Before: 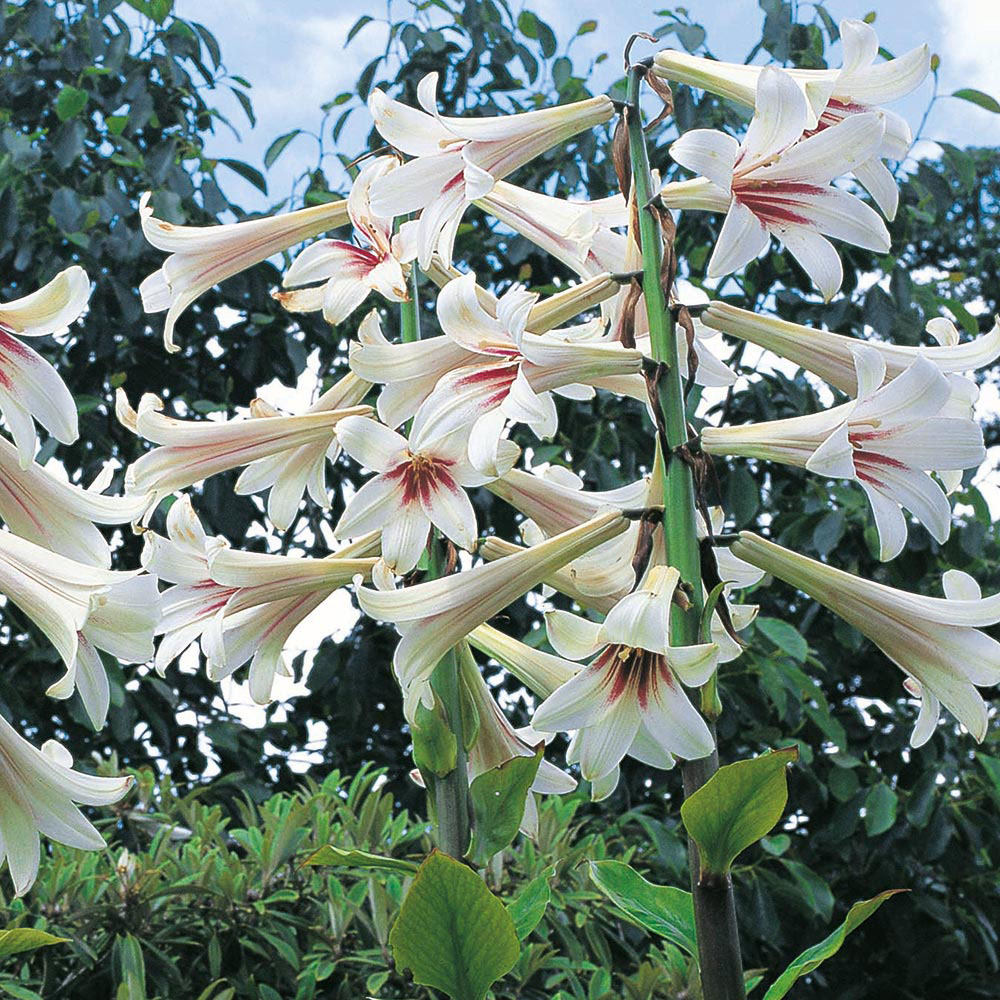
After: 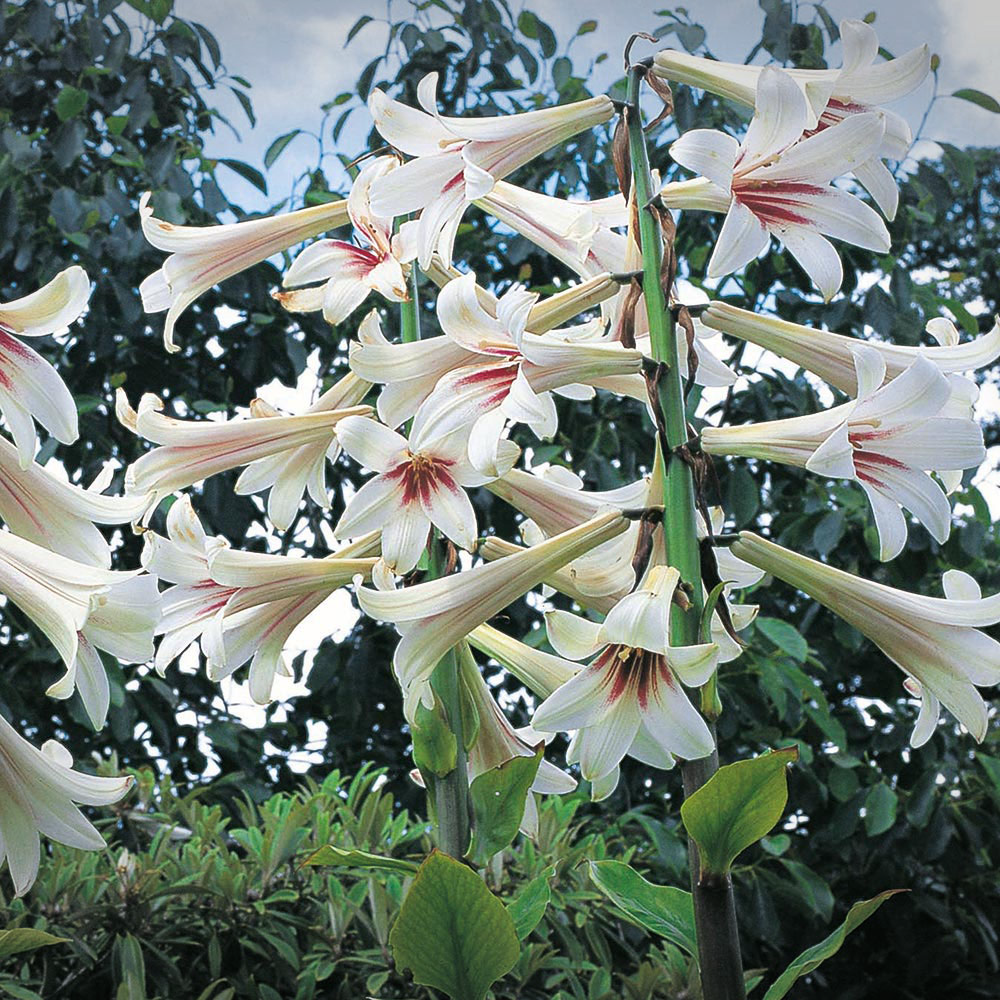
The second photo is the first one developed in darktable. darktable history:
vignetting: fall-off start 99.73%, brightness -0.409, saturation -0.304, width/height ratio 1.303
